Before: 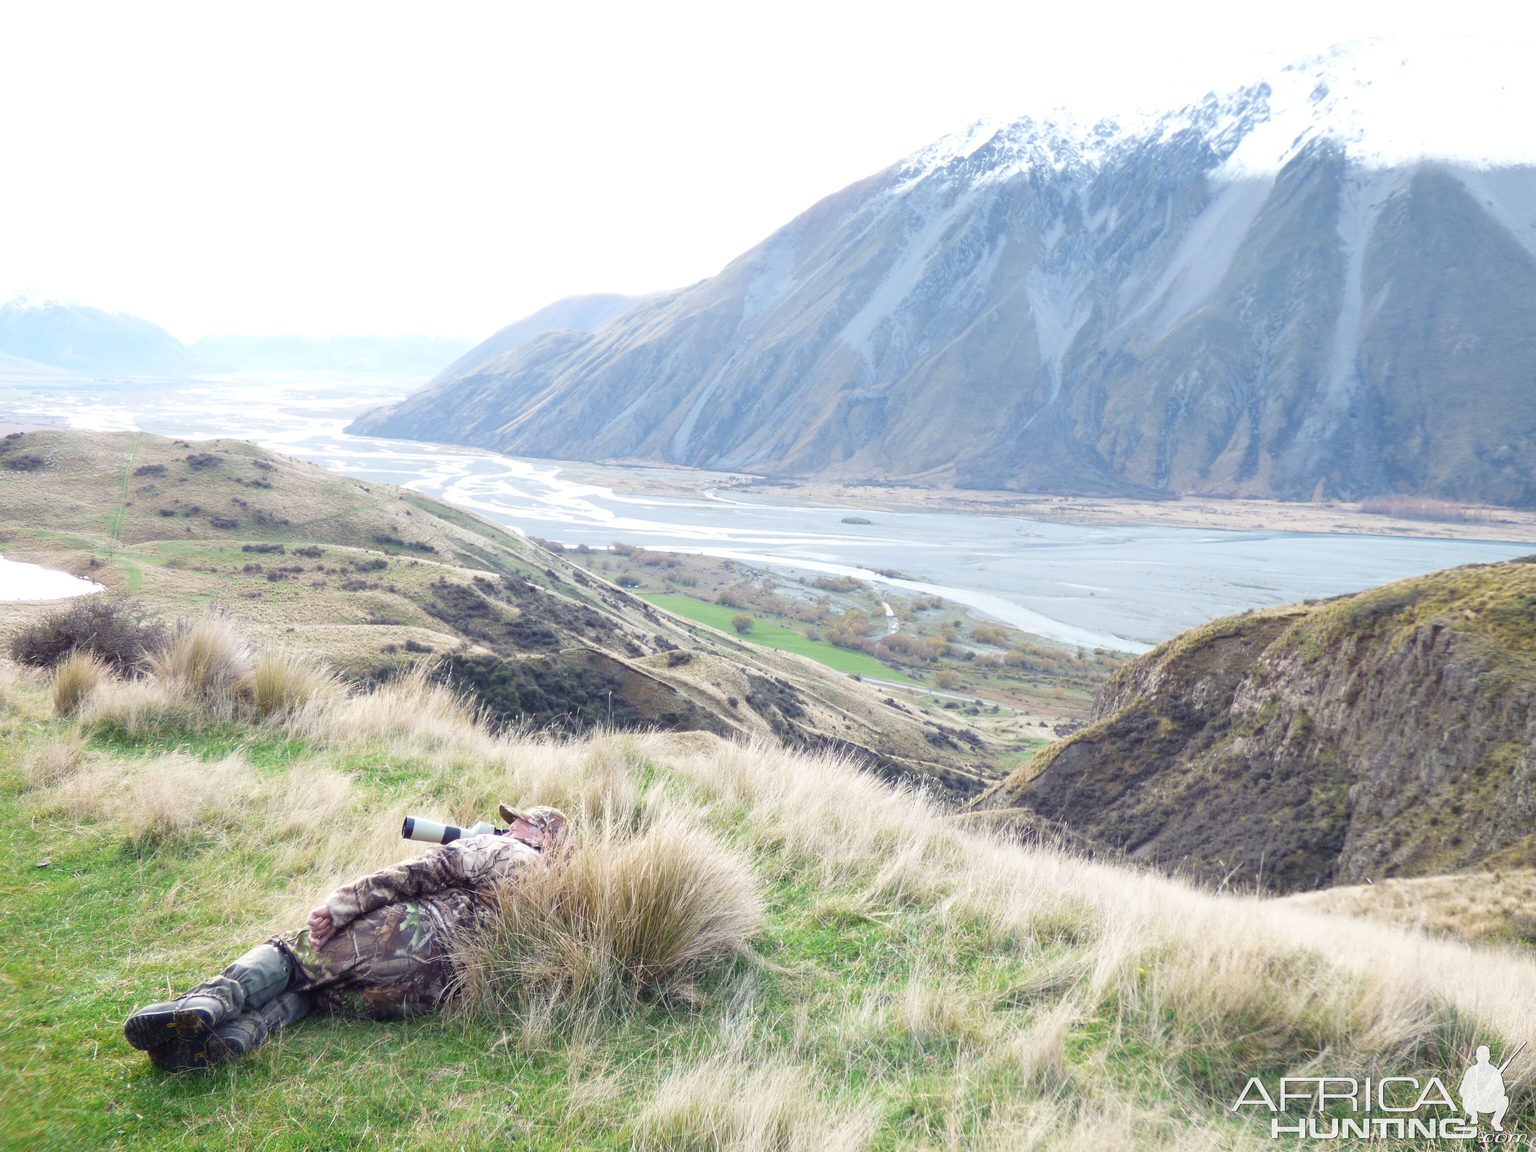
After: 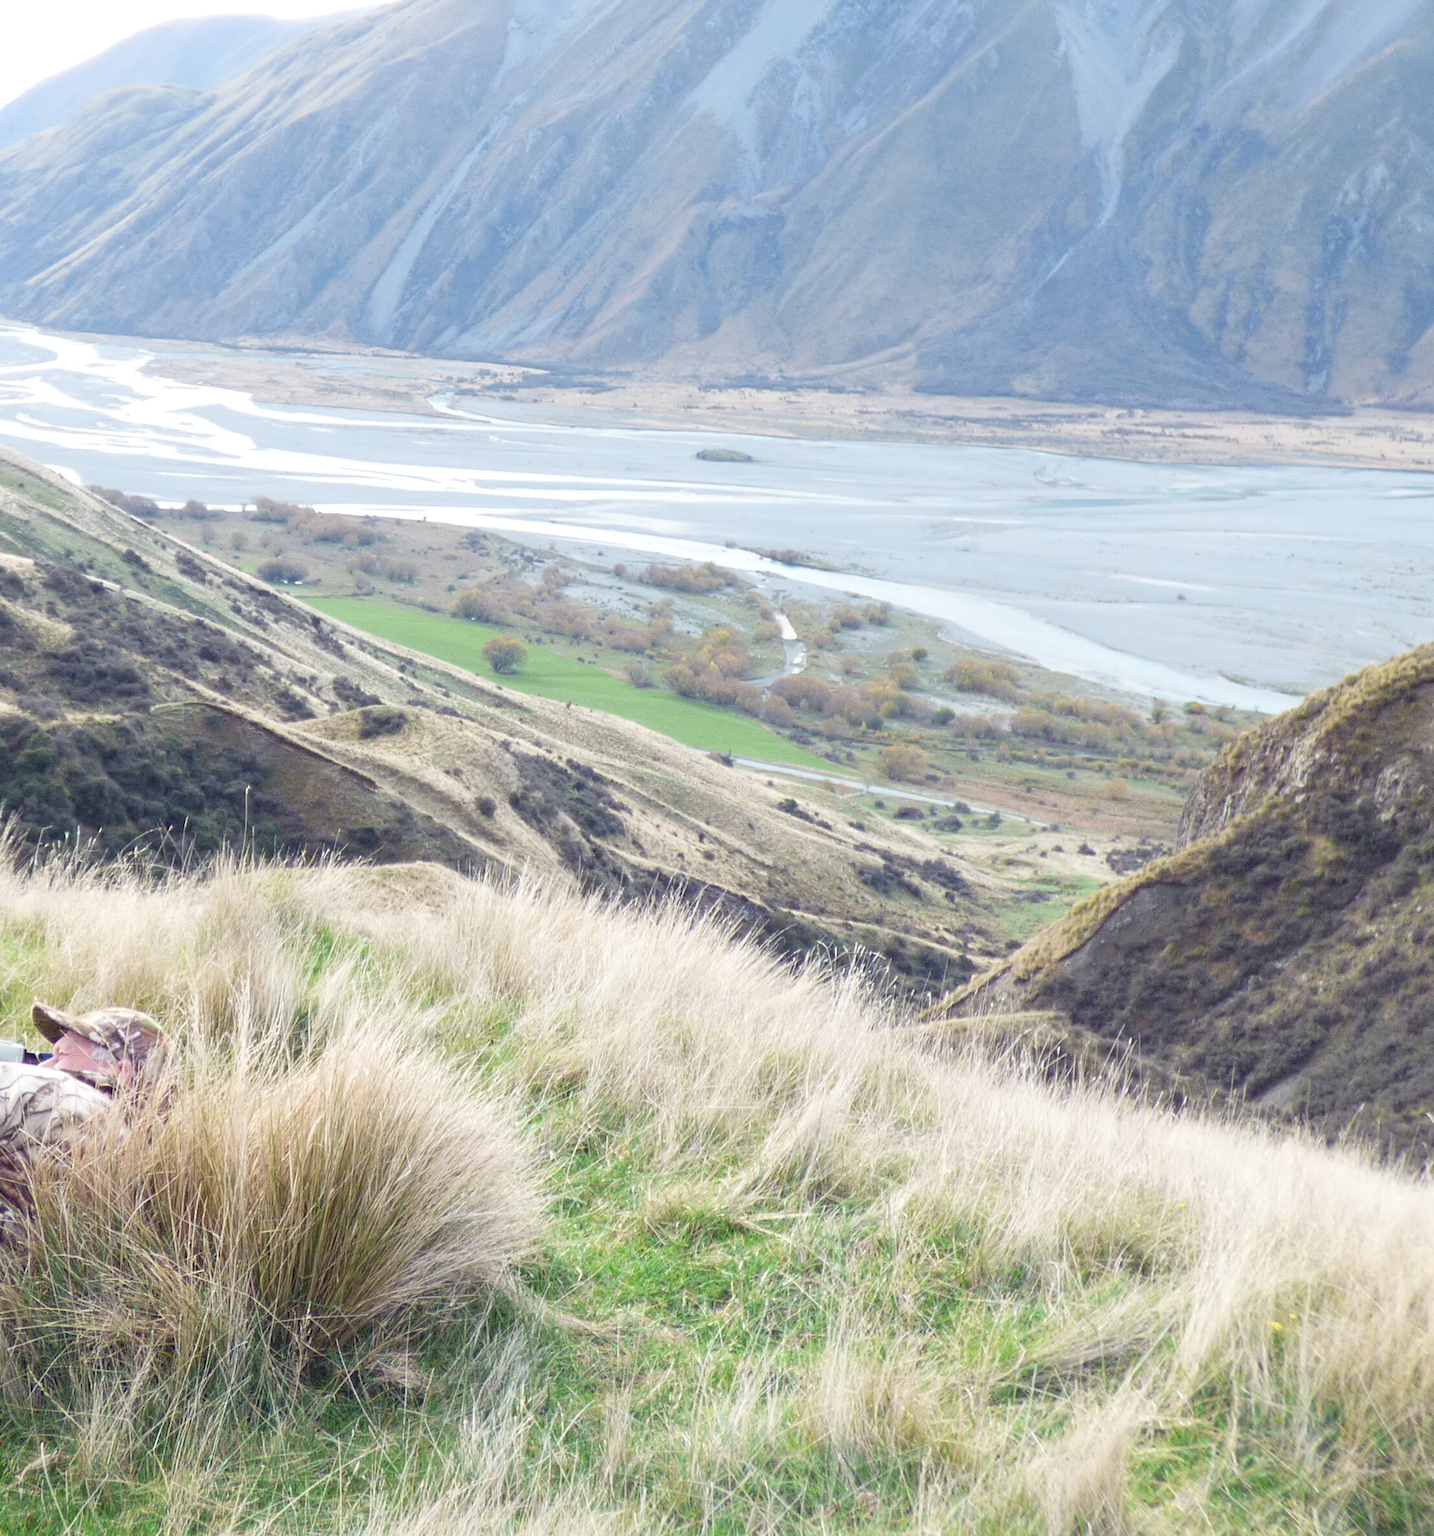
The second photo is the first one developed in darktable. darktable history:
tone equalizer: -8 EV 0.061 EV
crop: left 31.413%, top 24.807%, right 20.355%, bottom 6.321%
